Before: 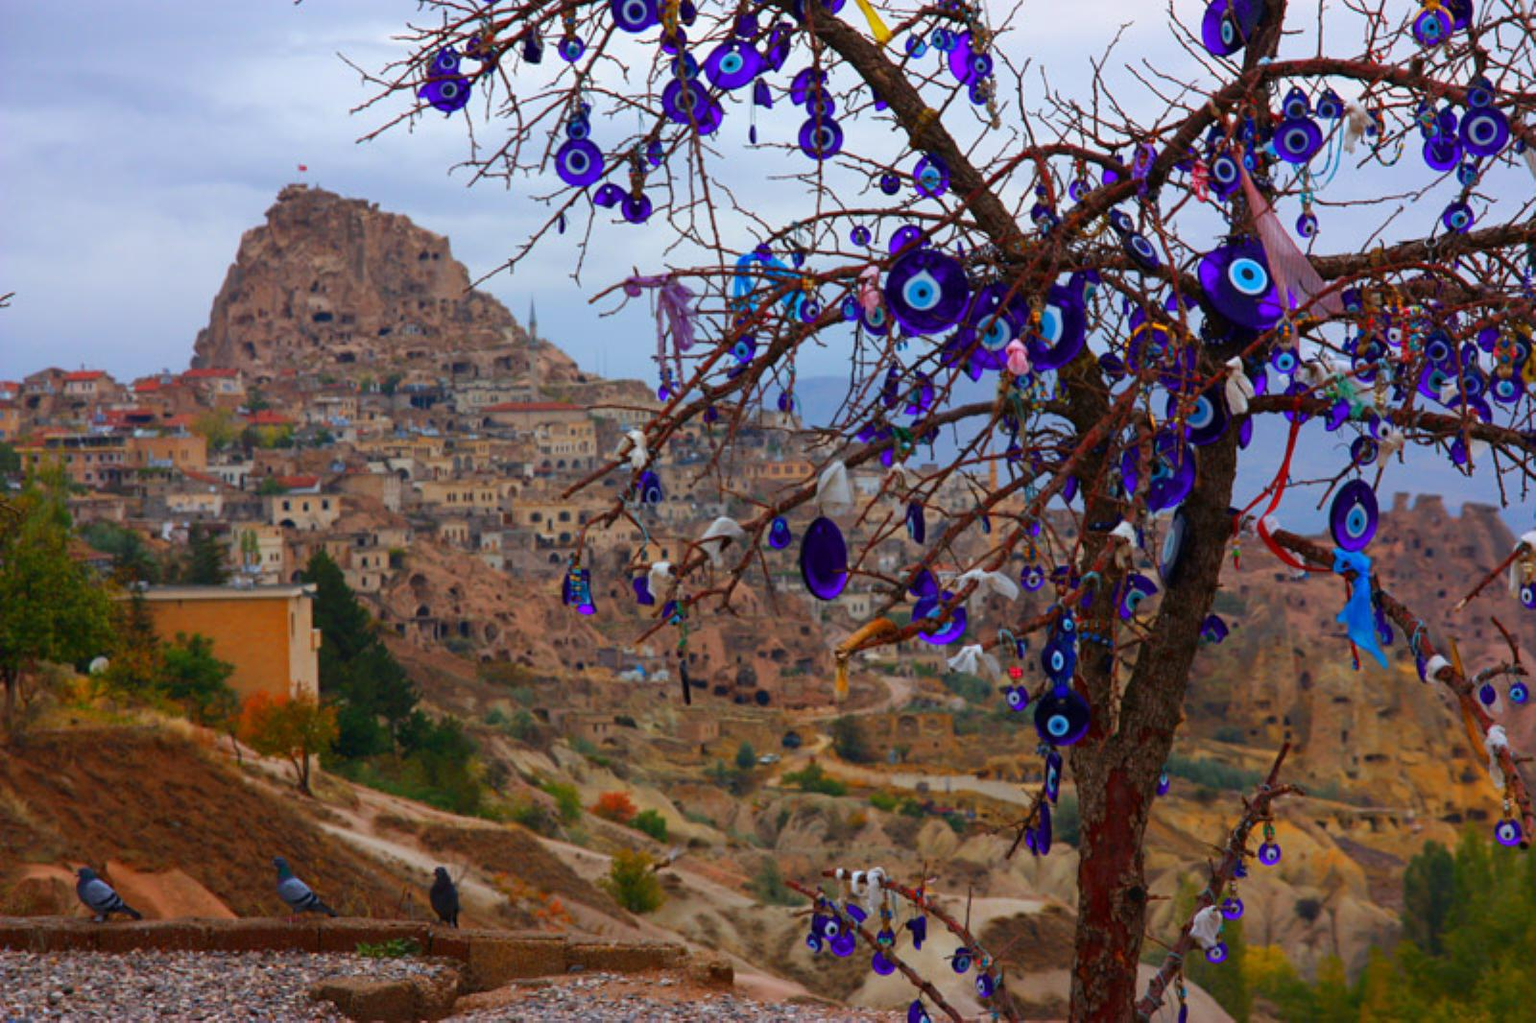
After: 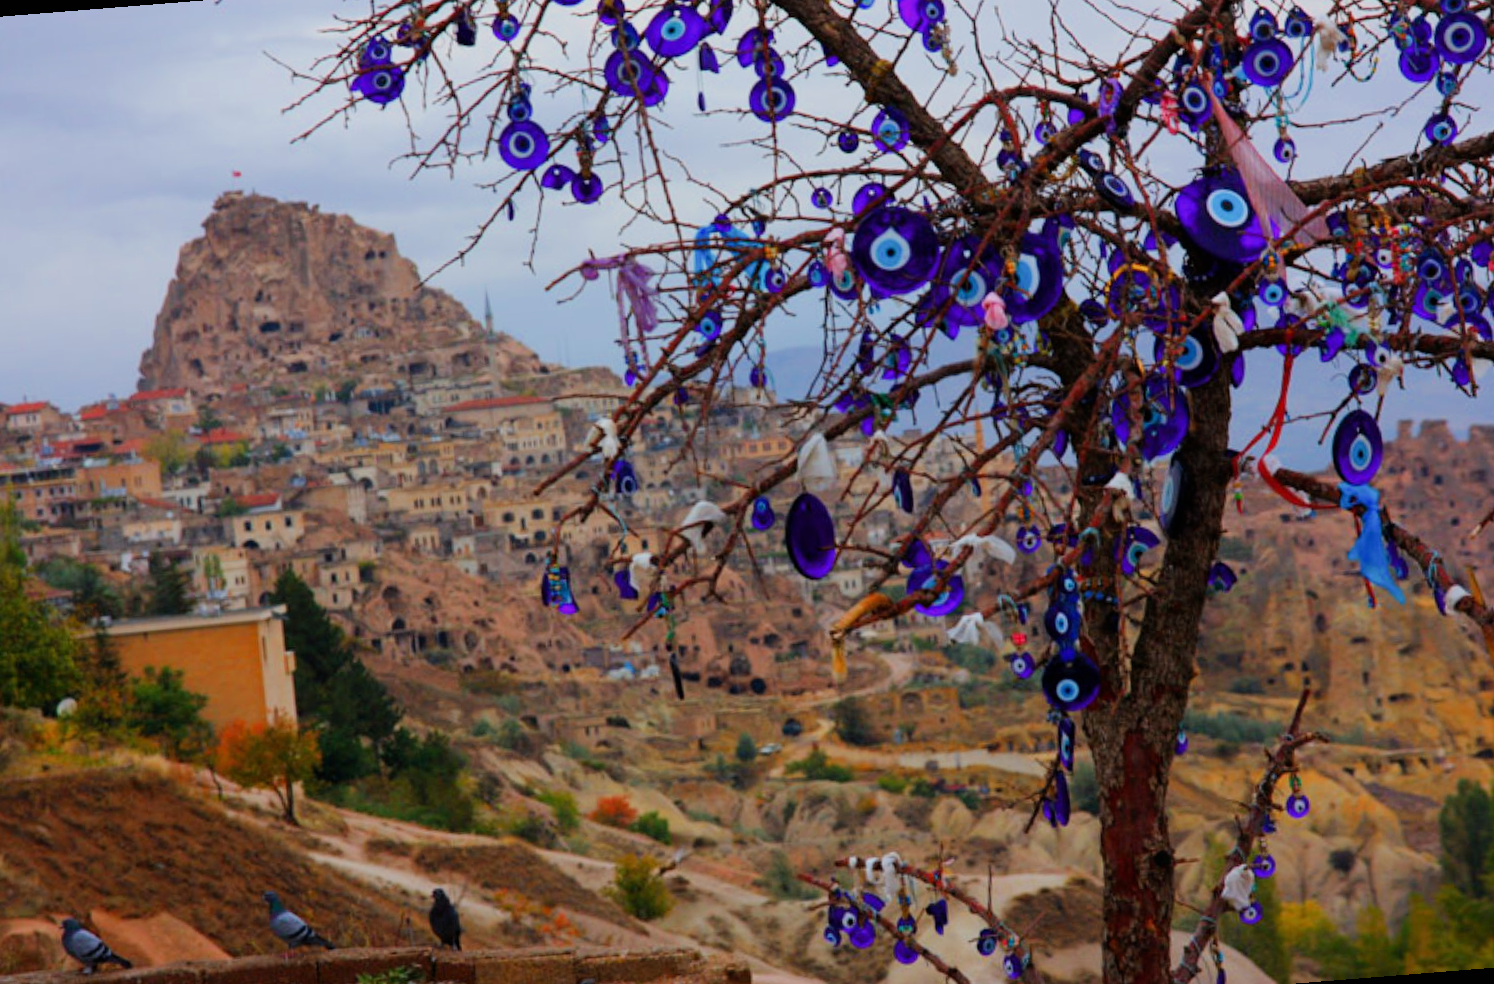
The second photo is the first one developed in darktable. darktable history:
rotate and perspective: rotation -4.57°, crop left 0.054, crop right 0.944, crop top 0.087, crop bottom 0.914
levels: levels [0, 0.498, 0.996]
filmic rgb: black relative exposure -7.65 EV, white relative exposure 4.56 EV, hardness 3.61
exposure: black level correction 0, exposure 0.3 EV, compensate highlight preservation false
